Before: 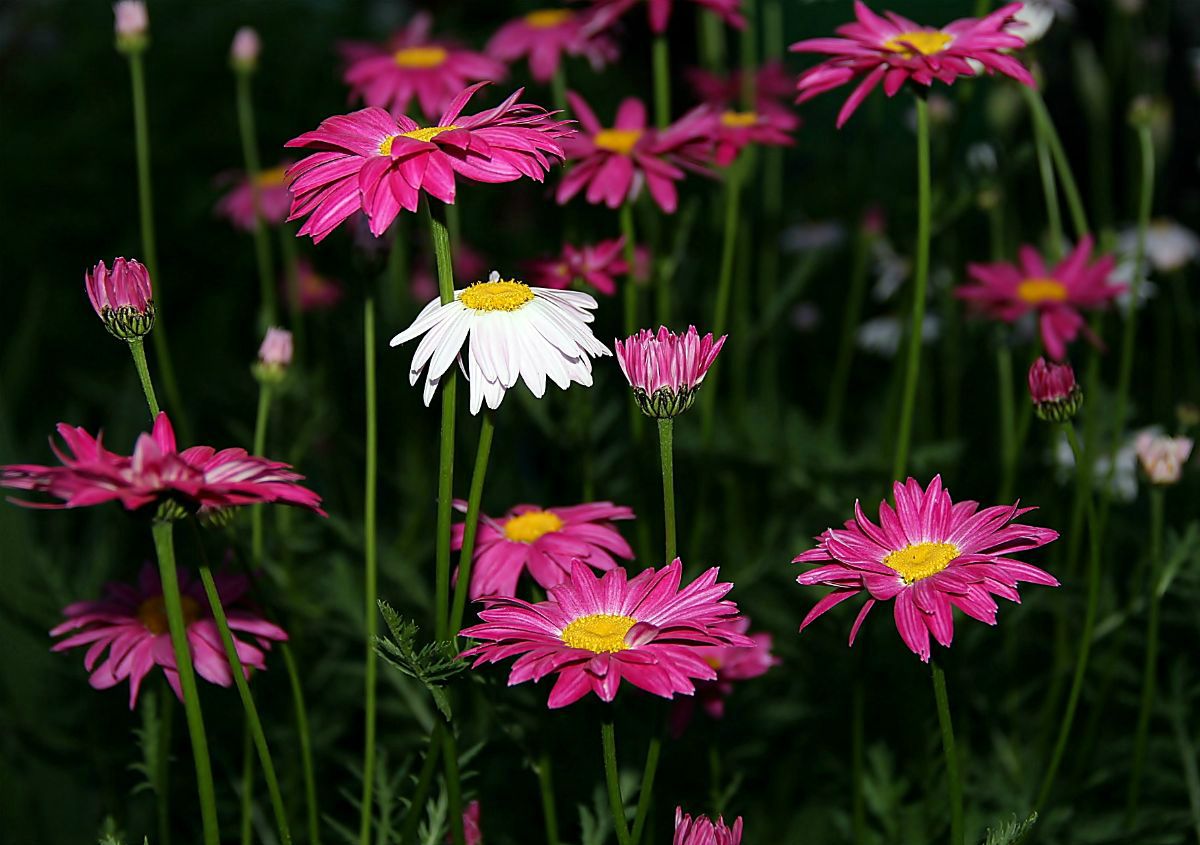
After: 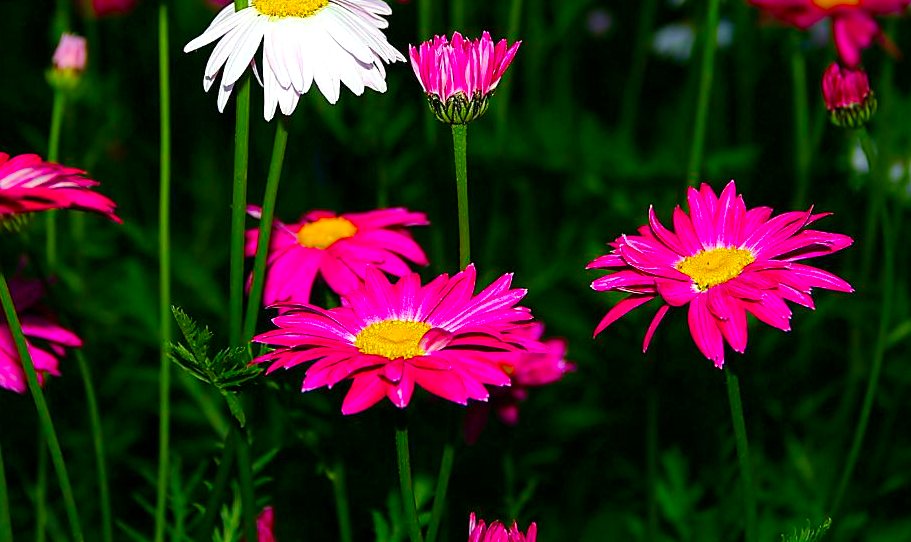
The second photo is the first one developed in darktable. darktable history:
exposure: exposure -0.211 EV, compensate highlight preservation false
color balance rgb: perceptual saturation grading › global saturation 20%, perceptual saturation grading › highlights -24.854%, perceptual saturation grading › shadows 50.491%, perceptual brilliance grading › global brilliance 9.725%, perceptual brilliance grading › shadows 14.82%, global vibrance 20%
crop and rotate: left 17.248%, top 34.837%, right 6.799%, bottom 0.986%
contrast brightness saturation: saturation 0.509
